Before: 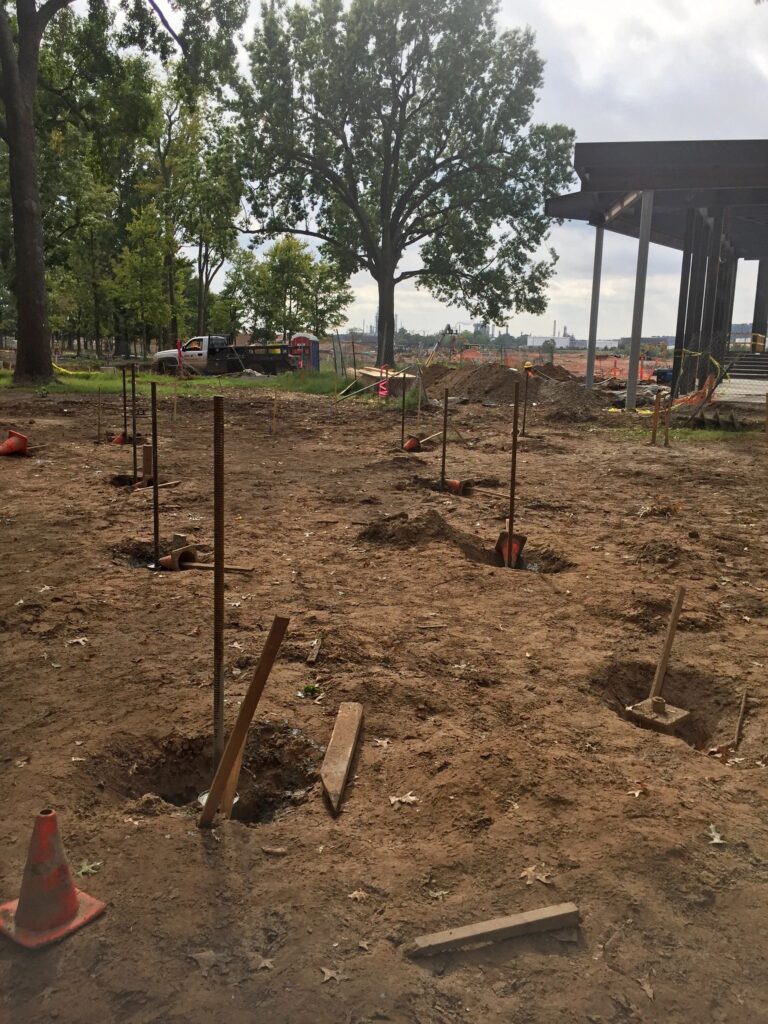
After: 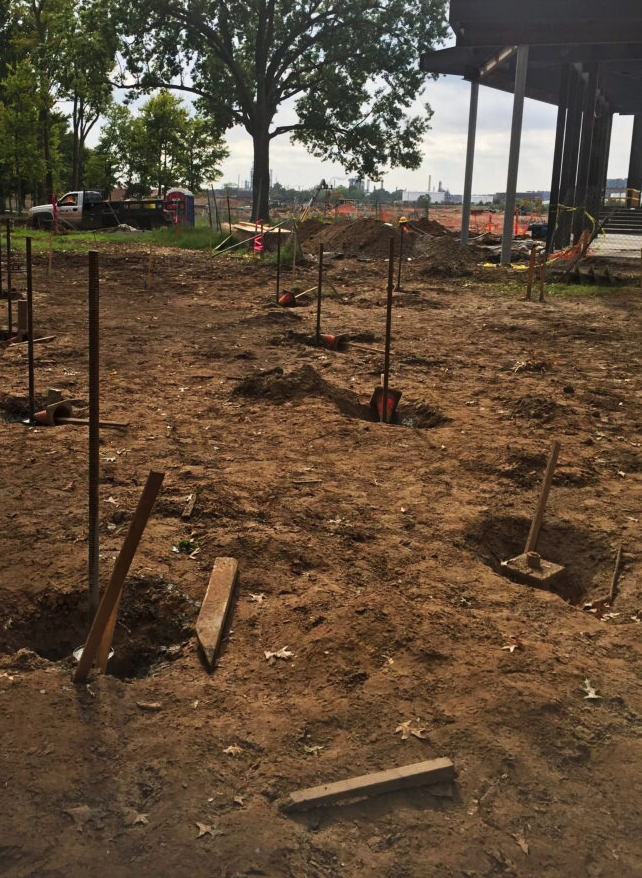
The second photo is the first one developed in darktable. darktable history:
crop: left 16.315%, top 14.246%
color zones: mix -62.47%
tone curve: curves: ch0 [(0, 0) (0.003, 0.003) (0.011, 0.012) (0.025, 0.024) (0.044, 0.039) (0.069, 0.052) (0.1, 0.072) (0.136, 0.097) (0.177, 0.128) (0.224, 0.168) (0.277, 0.217) (0.335, 0.276) (0.399, 0.345) (0.468, 0.429) (0.543, 0.524) (0.623, 0.628) (0.709, 0.732) (0.801, 0.829) (0.898, 0.919) (1, 1)], preserve colors none
